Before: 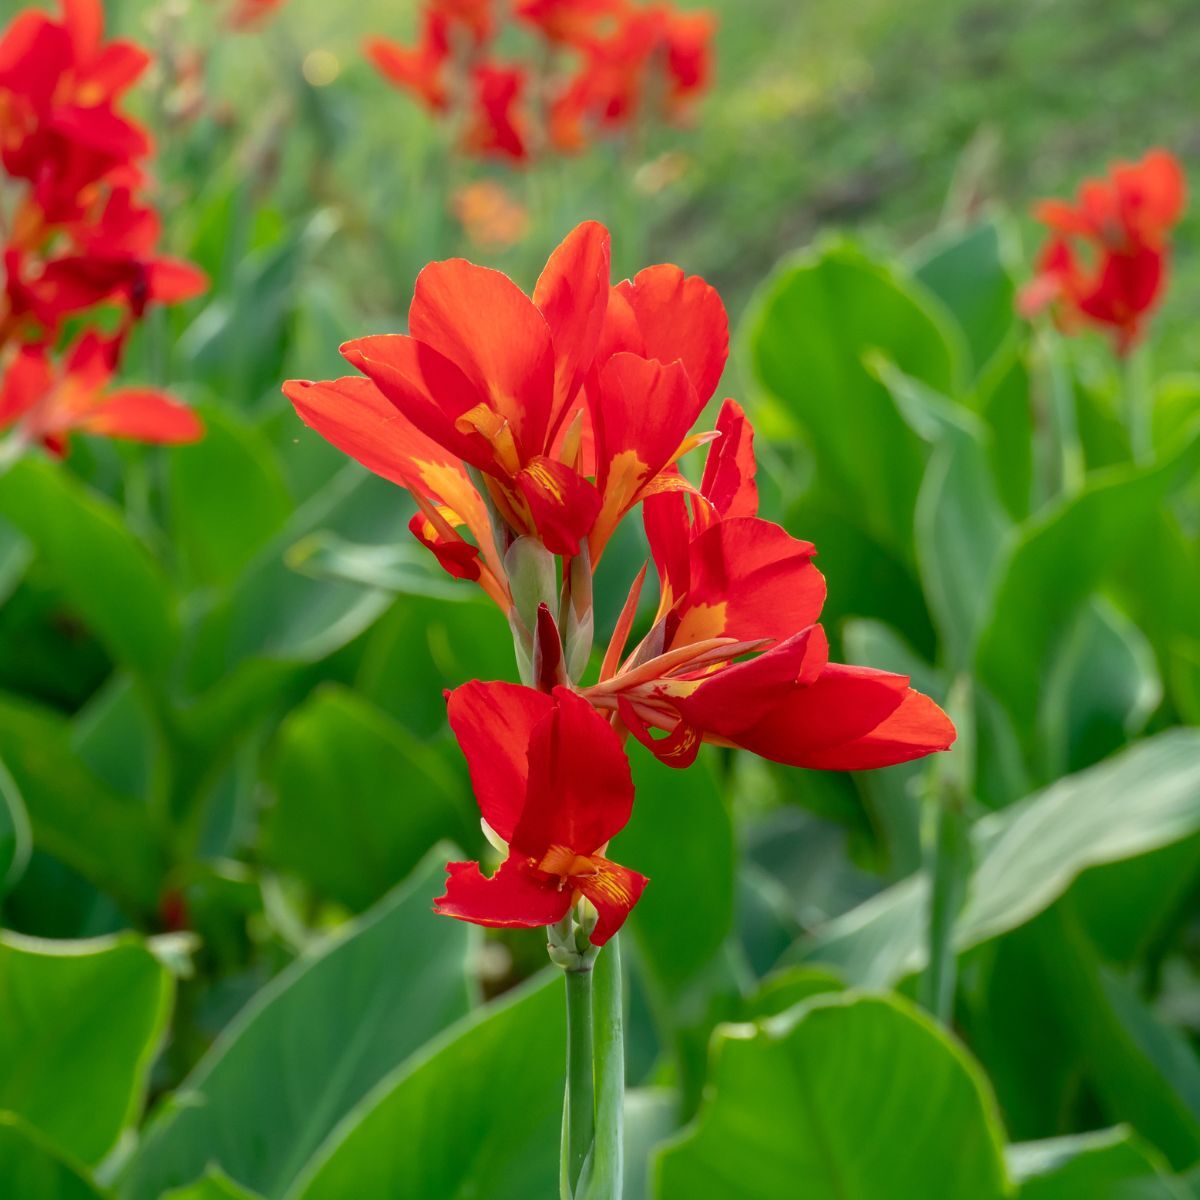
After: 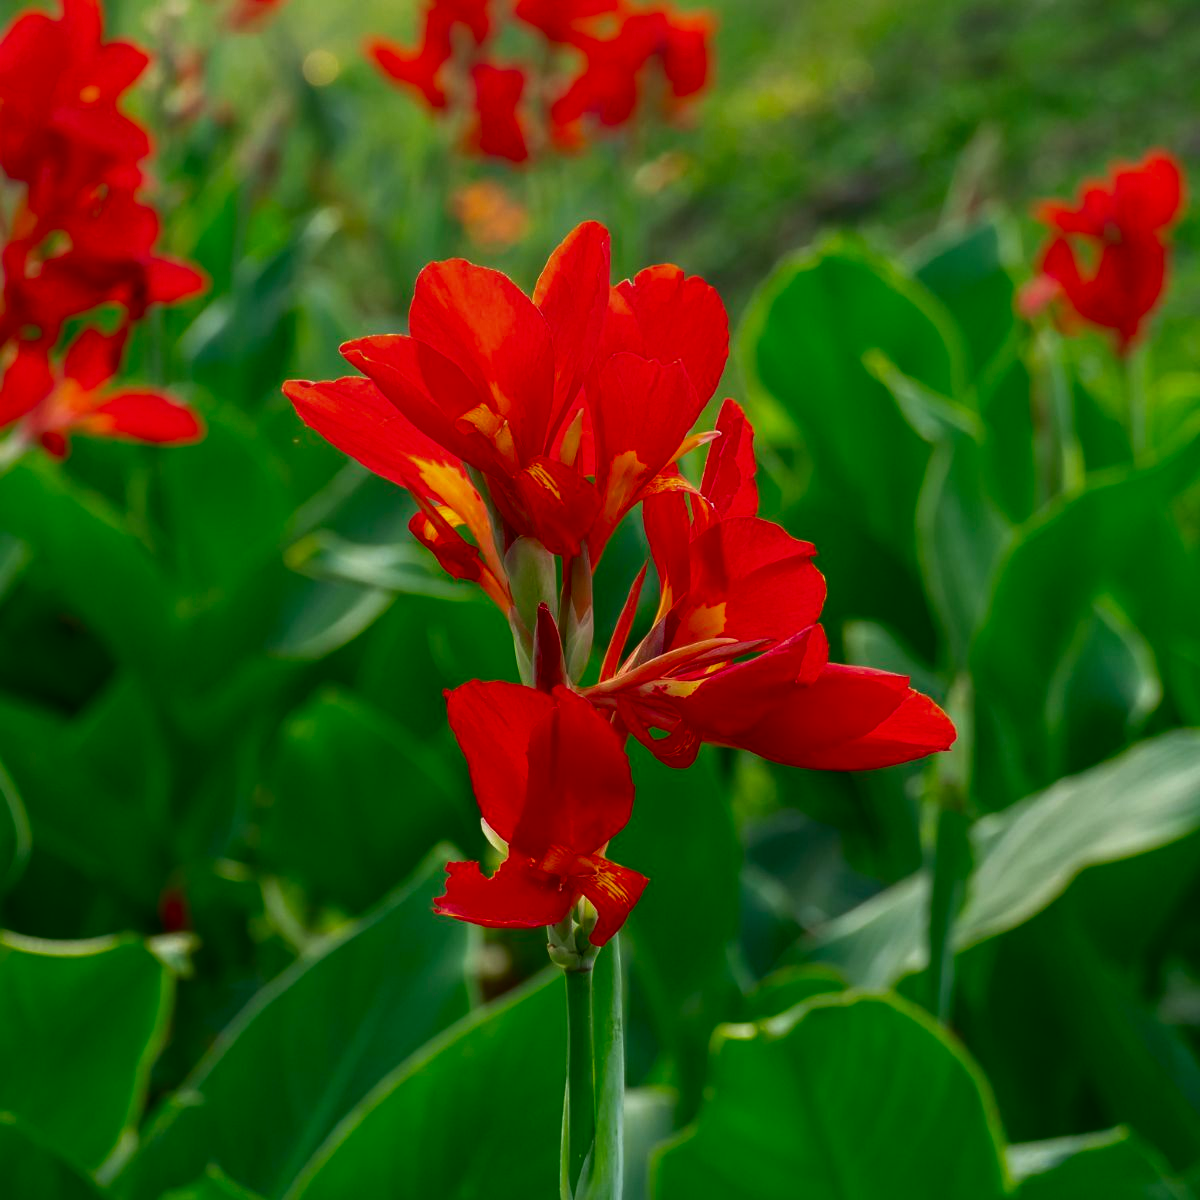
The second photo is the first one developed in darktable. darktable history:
contrast brightness saturation: brightness -0.249, saturation 0.196
